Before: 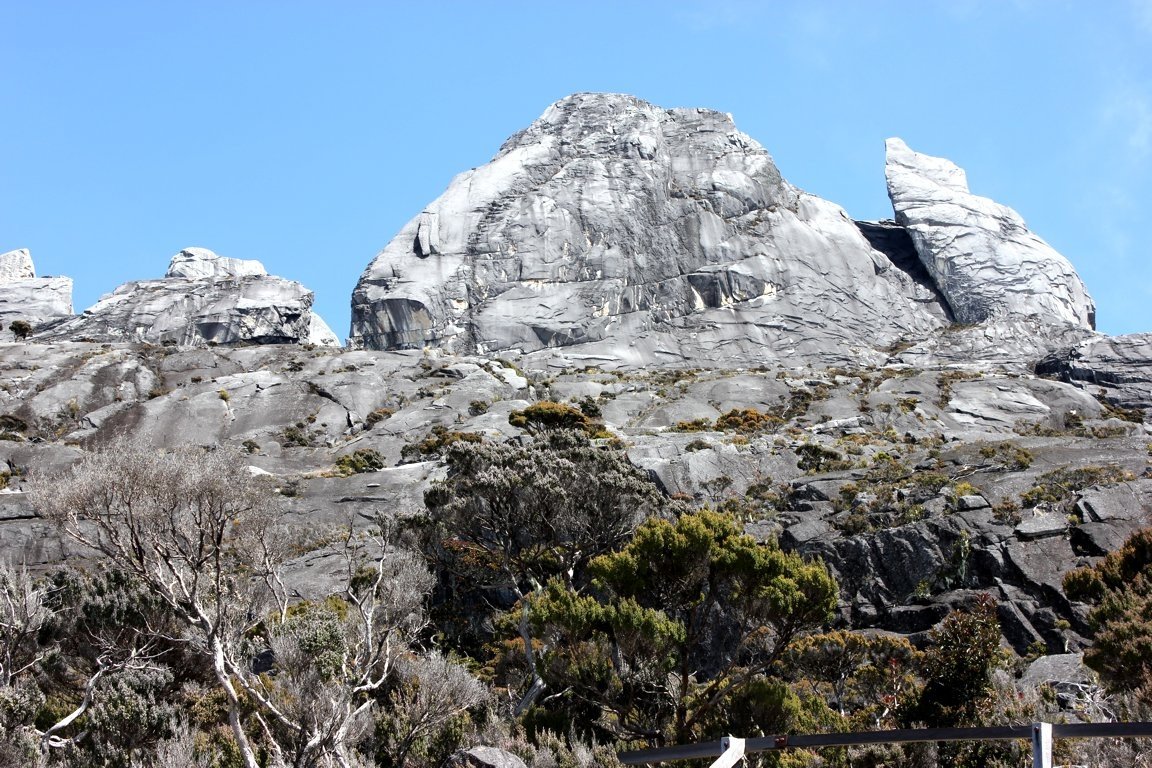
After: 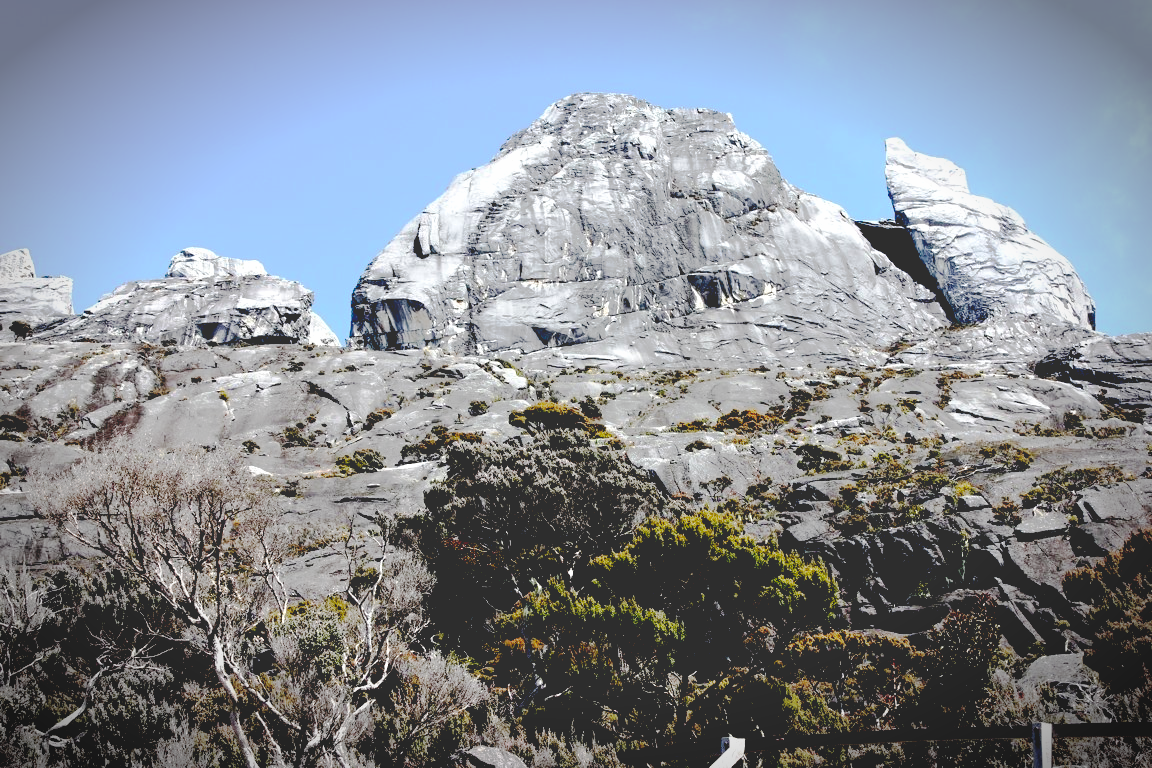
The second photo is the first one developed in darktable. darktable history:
vignetting: brightness -0.693, automatic ratio true
base curve: curves: ch0 [(0.065, 0.026) (0.236, 0.358) (0.53, 0.546) (0.777, 0.841) (0.924, 0.992)], preserve colors none
